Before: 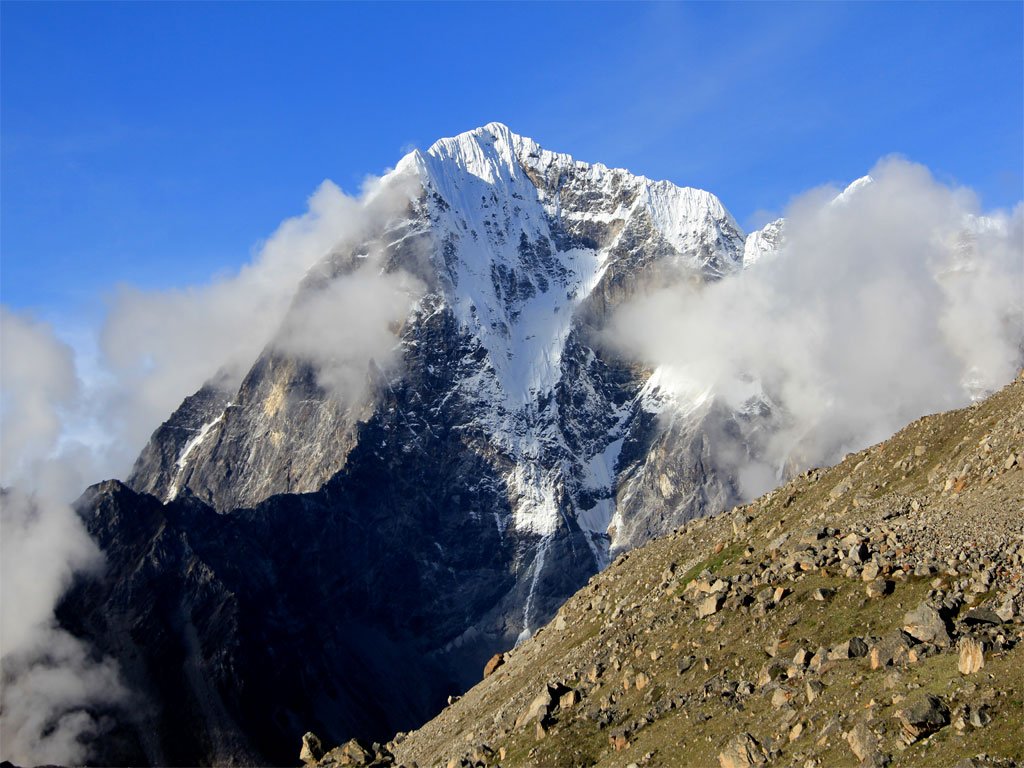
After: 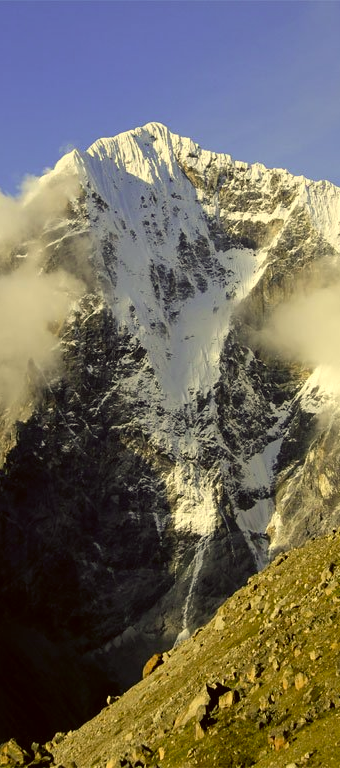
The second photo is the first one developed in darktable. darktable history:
crop: left 33.36%, right 33.36%
color correction: highlights a* 0.162, highlights b* 29.53, shadows a* -0.162, shadows b* 21.09
